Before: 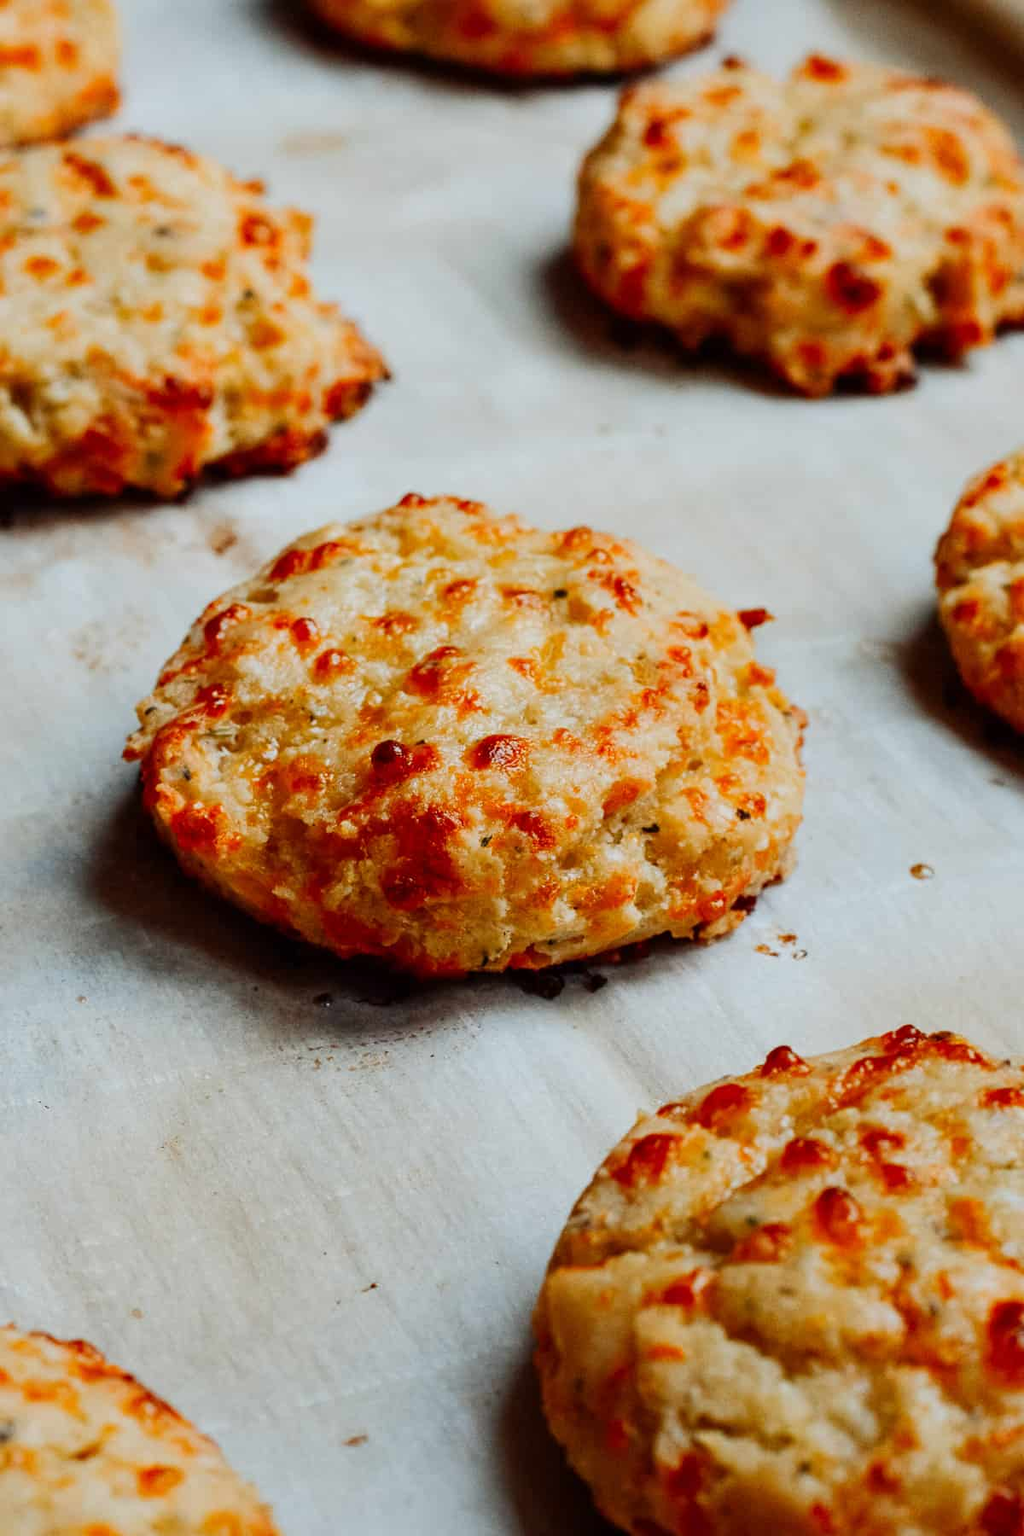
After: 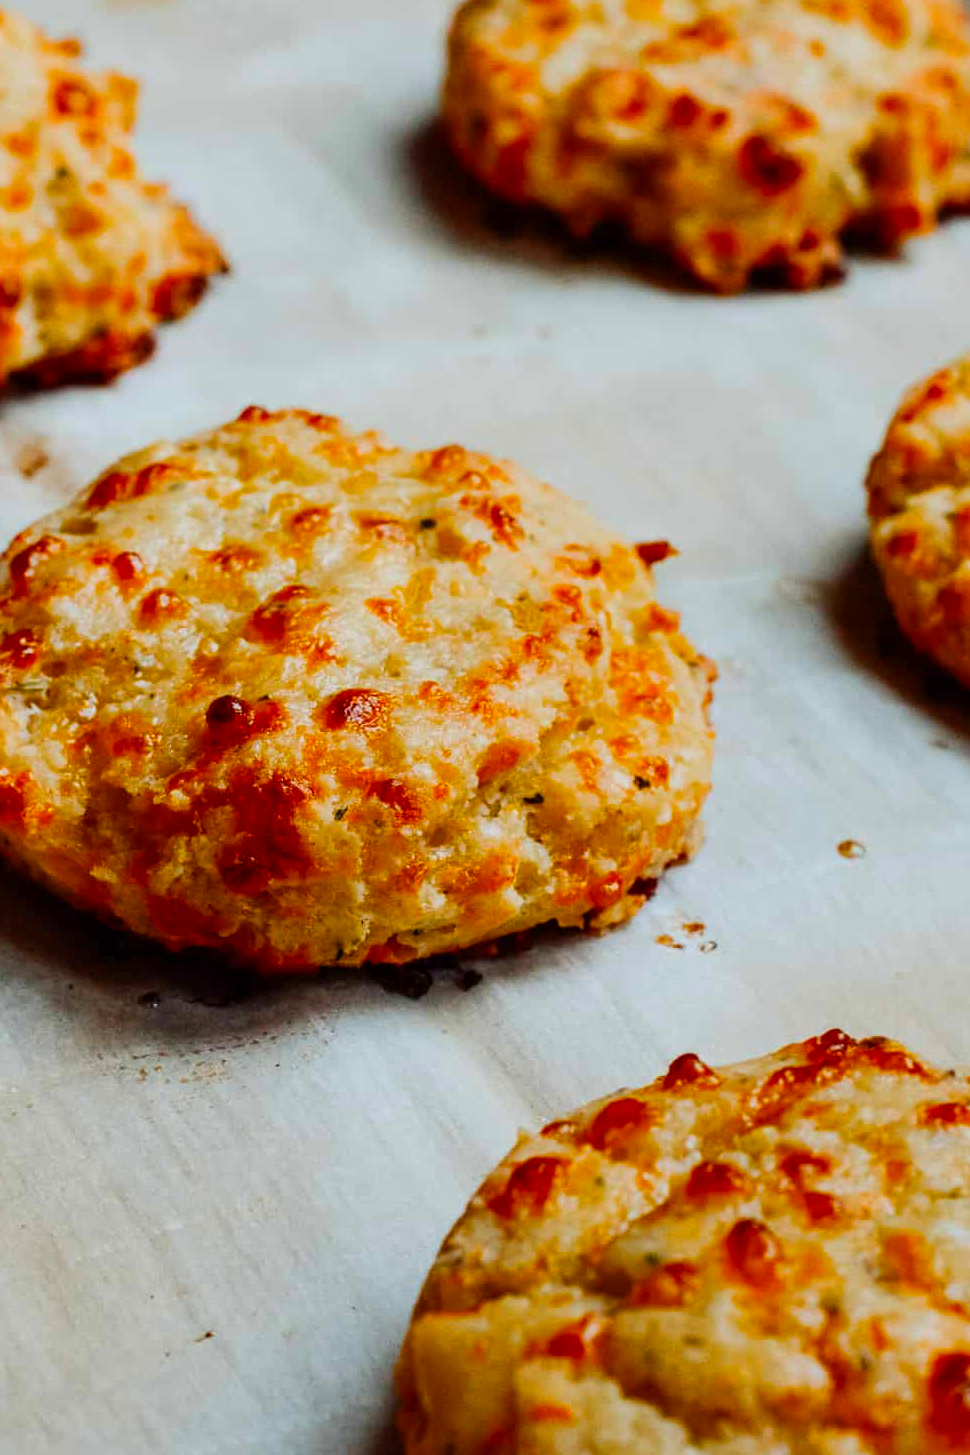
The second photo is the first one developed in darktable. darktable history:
crop: left 19.159%, top 9.58%, bottom 9.58%
white balance: red 1, blue 1
color balance rgb: perceptual saturation grading › global saturation 20%, global vibrance 20%
